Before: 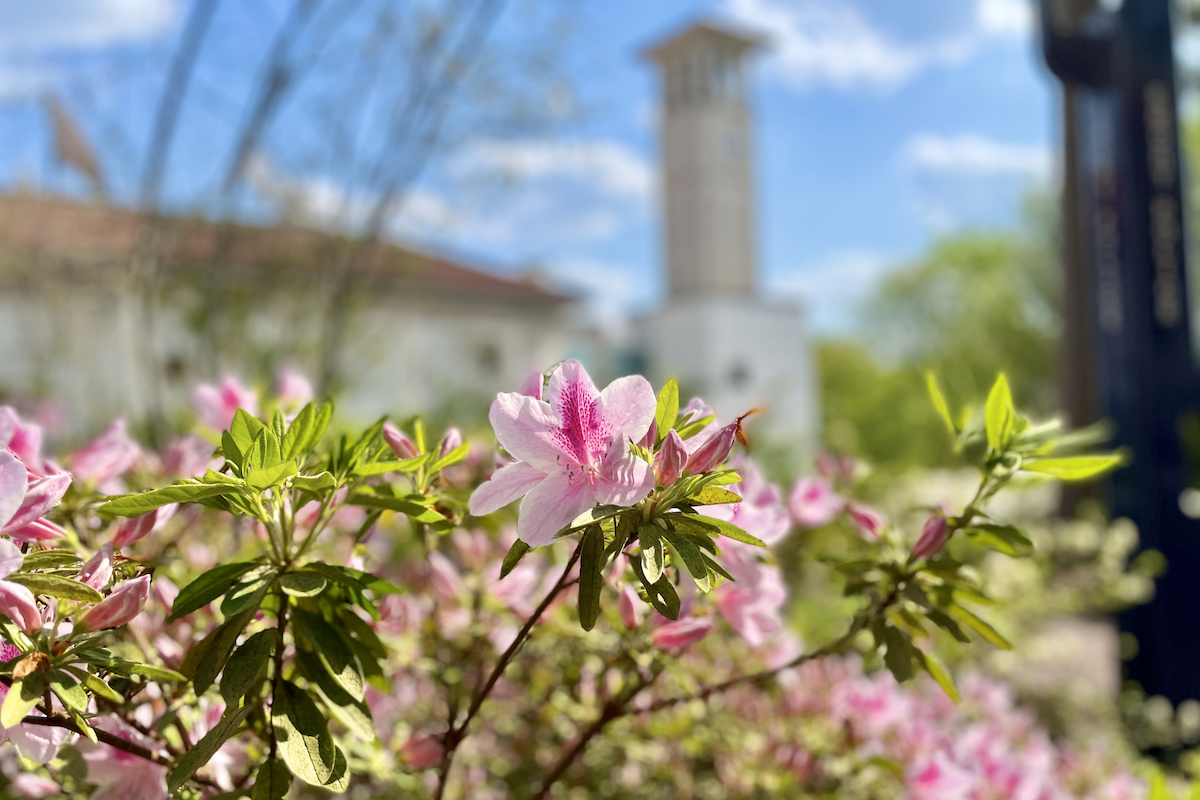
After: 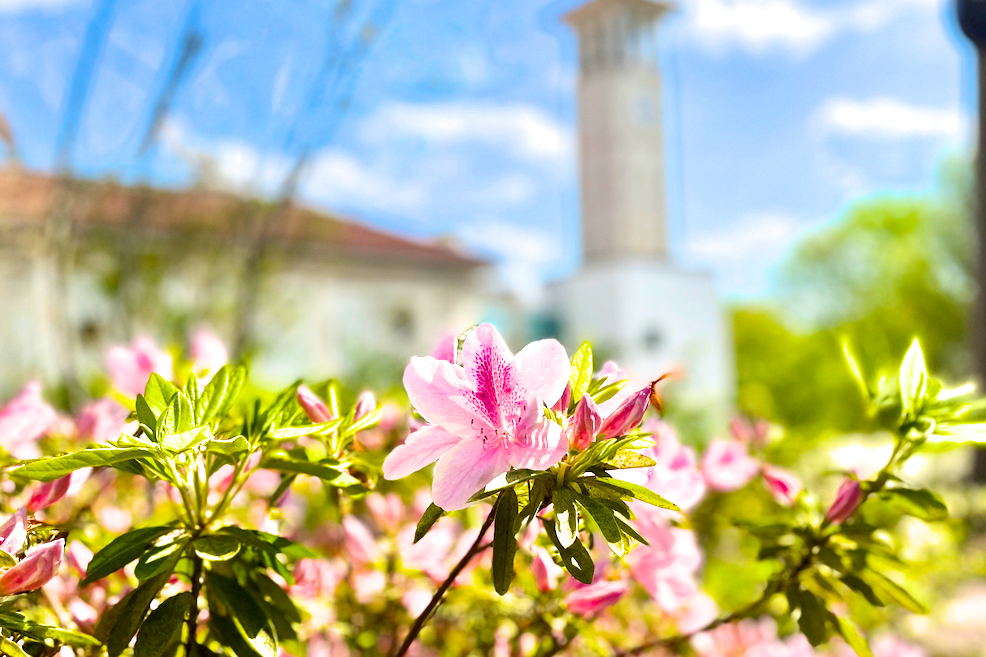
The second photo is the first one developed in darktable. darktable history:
color balance rgb: perceptual saturation grading › global saturation 25%, global vibrance 20%
white balance: emerald 1
filmic rgb: black relative exposure -16 EV, white relative exposure 2.93 EV, hardness 10.04, color science v6 (2022)
exposure: black level correction 0, exposure 0.5 EV, compensate highlight preservation false
tone equalizer: -8 EV -0.417 EV, -7 EV -0.389 EV, -6 EV -0.333 EV, -5 EV -0.222 EV, -3 EV 0.222 EV, -2 EV 0.333 EV, -1 EV 0.389 EV, +0 EV 0.417 EV, edges refinement/feathering 500, mask exposure compensation -1.57 EV, preserve details no
crop and rotate: left 7.196%, top 4.574%, right 10.605%, bottom 13.178%
